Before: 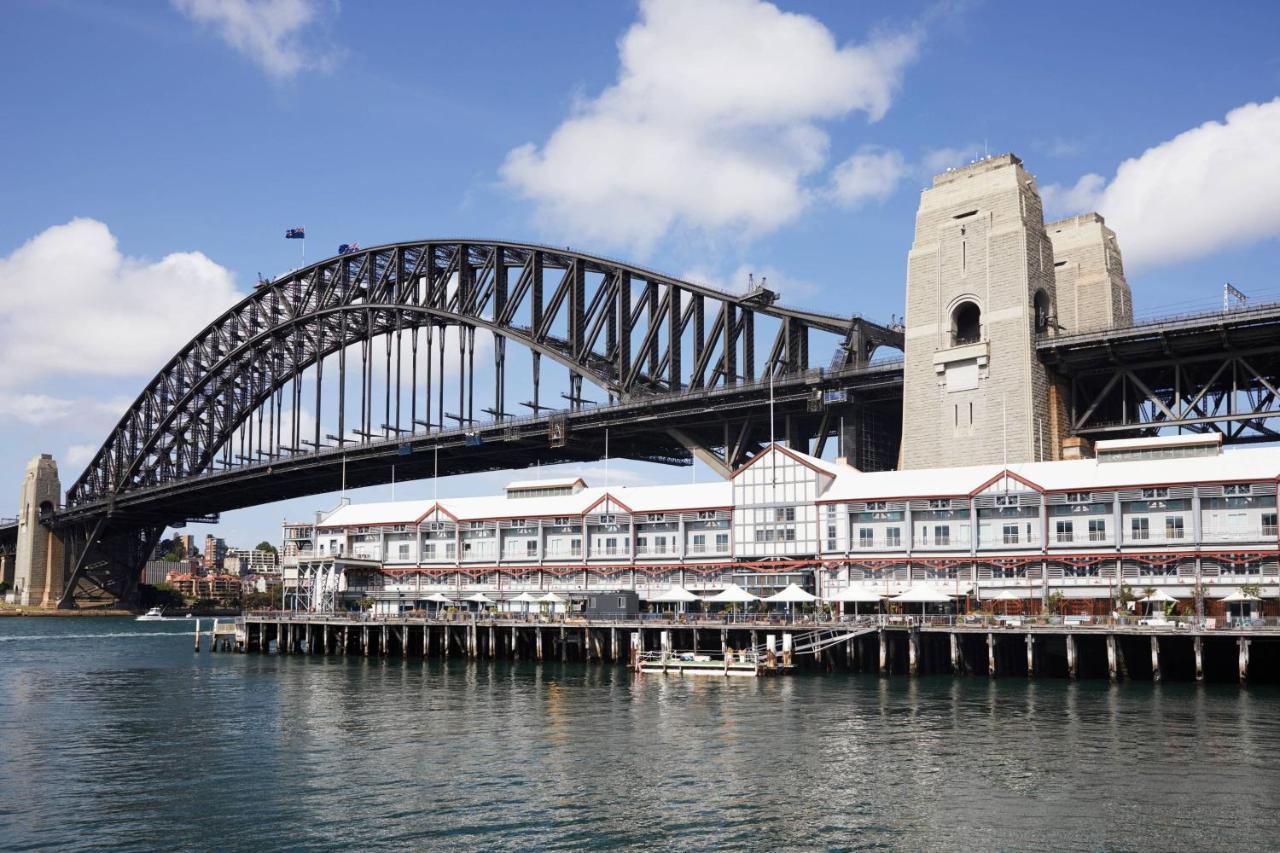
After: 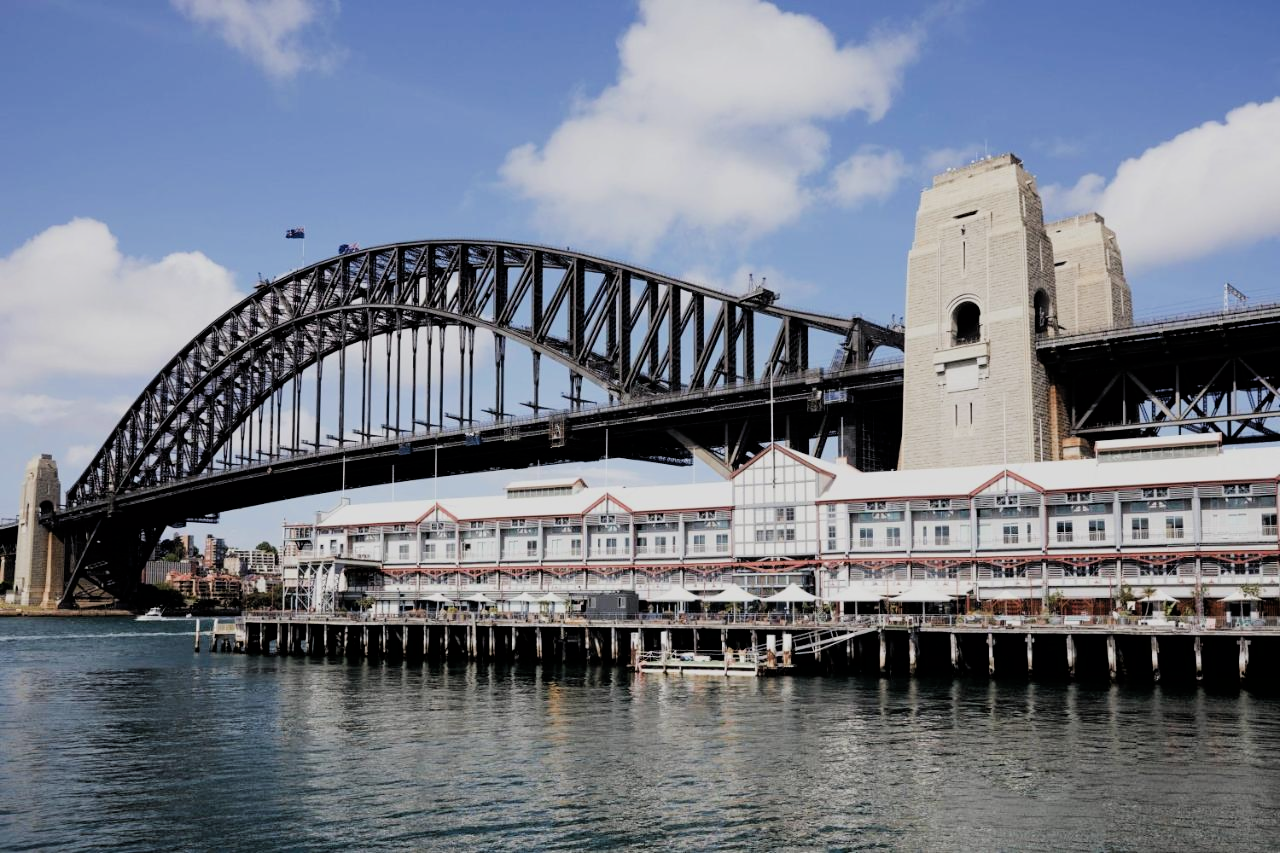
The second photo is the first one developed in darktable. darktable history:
filmic rgb: black relative exposure -5.03 EV, white relative exposure 3.99 EV, threshold 5.94 EV, hardness 2.88, contrast 1.097, enable highlight reconstruction true
